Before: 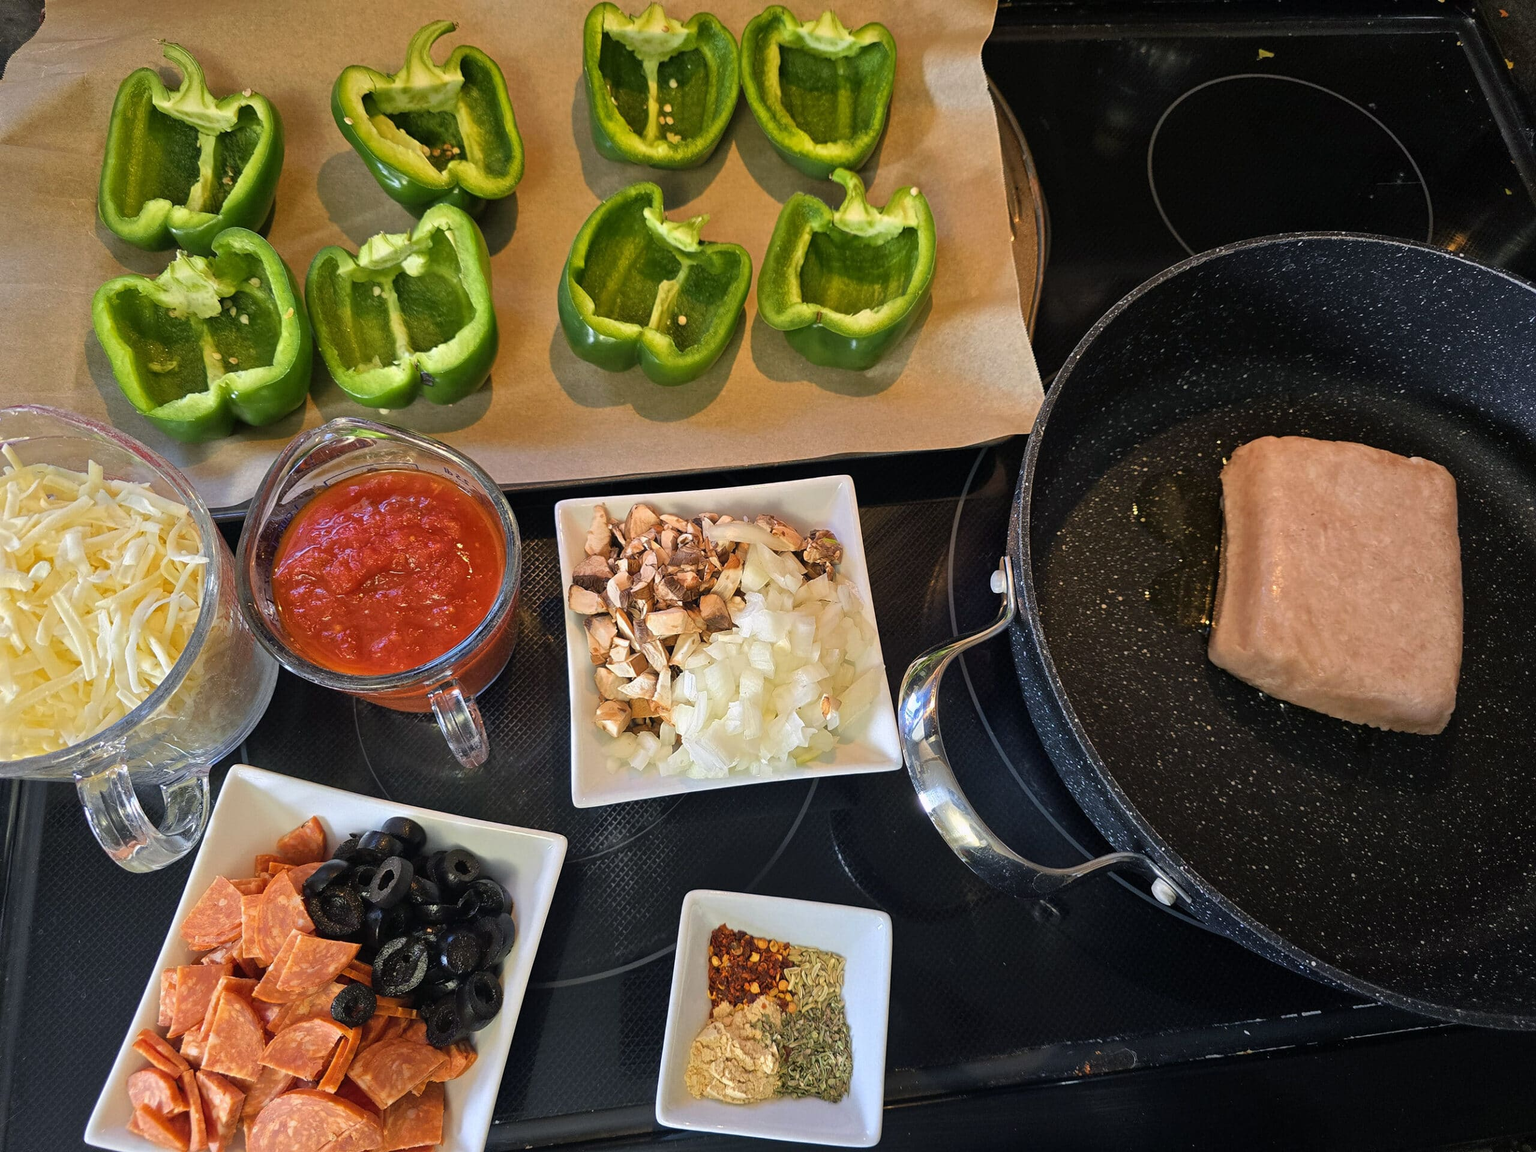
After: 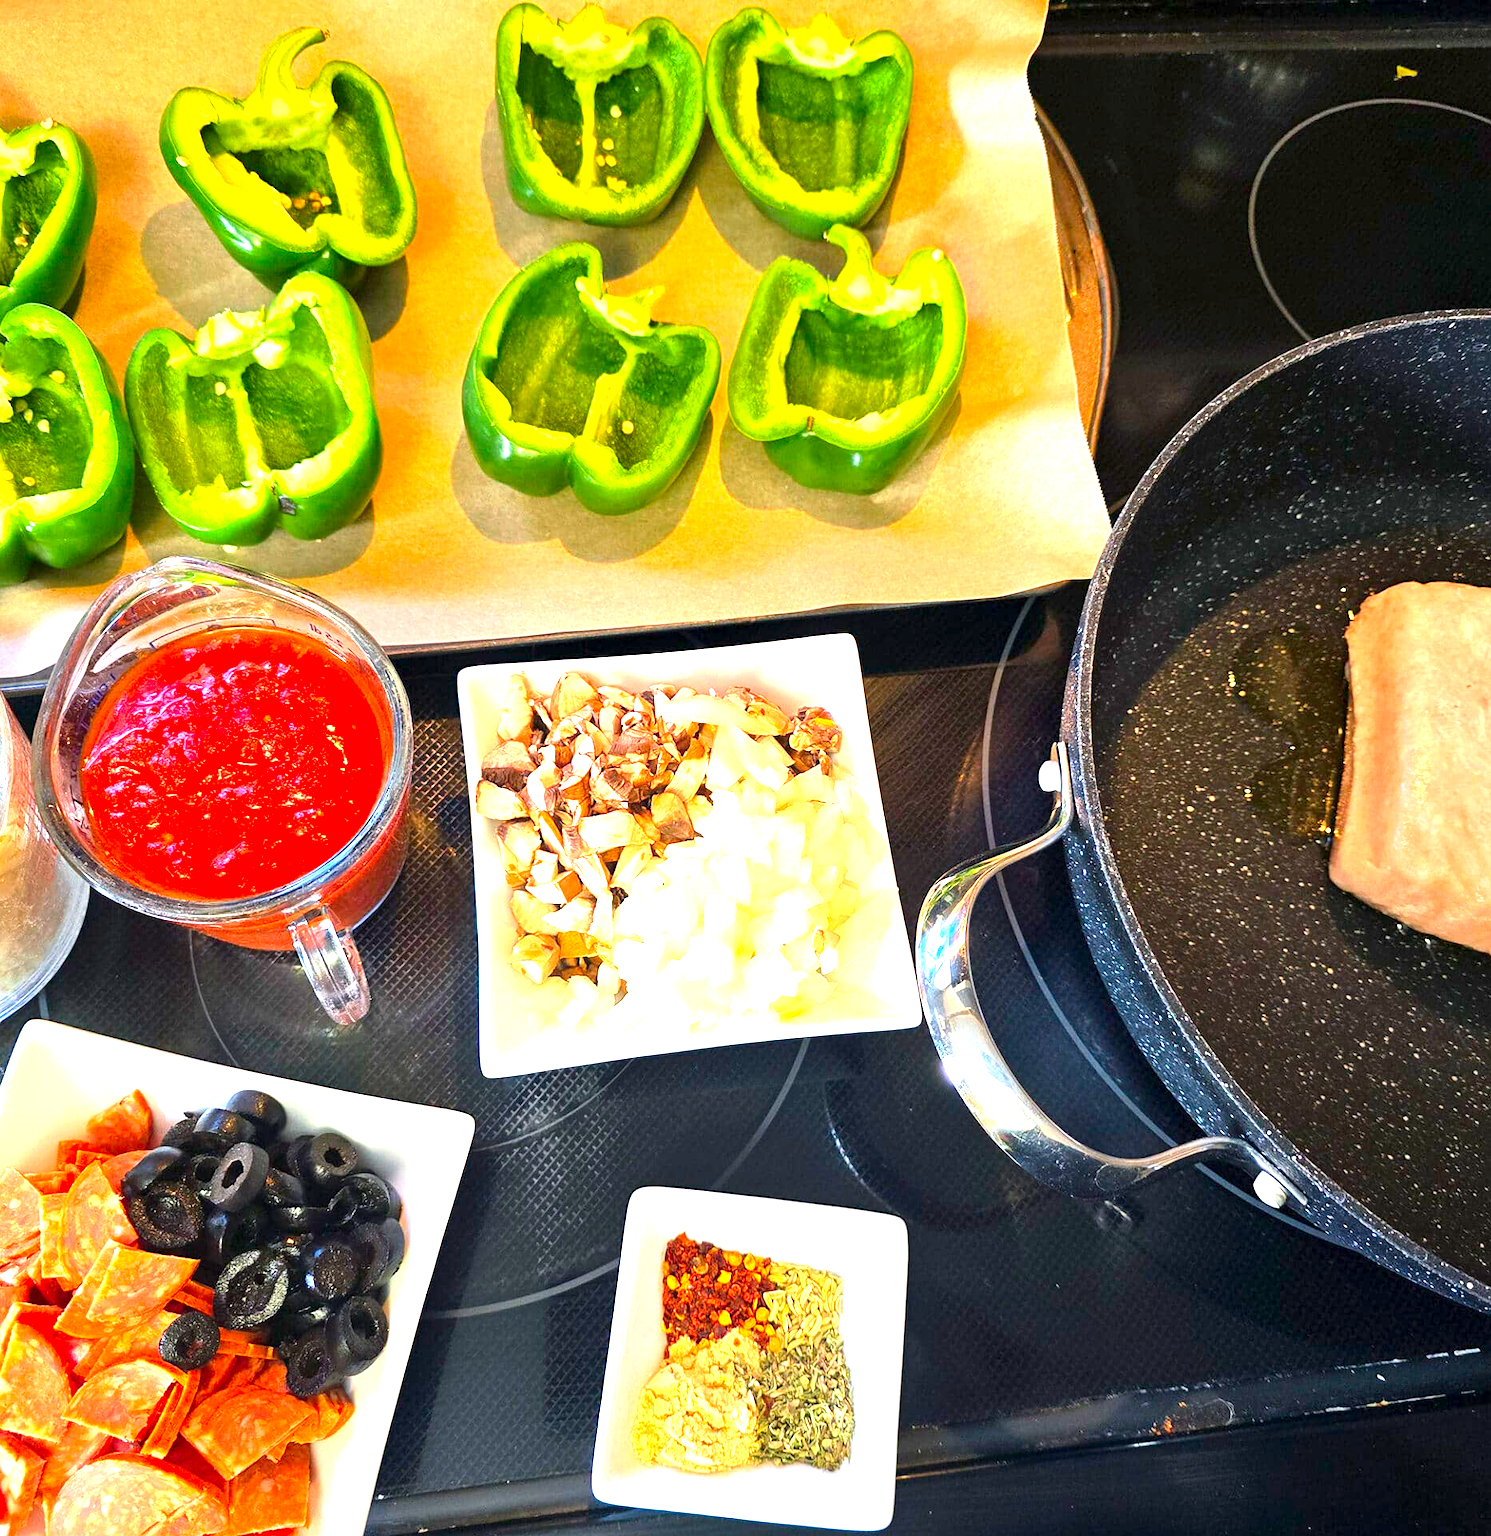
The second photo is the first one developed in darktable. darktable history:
exposure: black level correction 0.001, exposure 1.737 EV, compensate highlight preservation false
contrast brightness saturation: contrast 0.088, saturation 0.27
crop: left 13.802%, top 0%, right 13.352%
